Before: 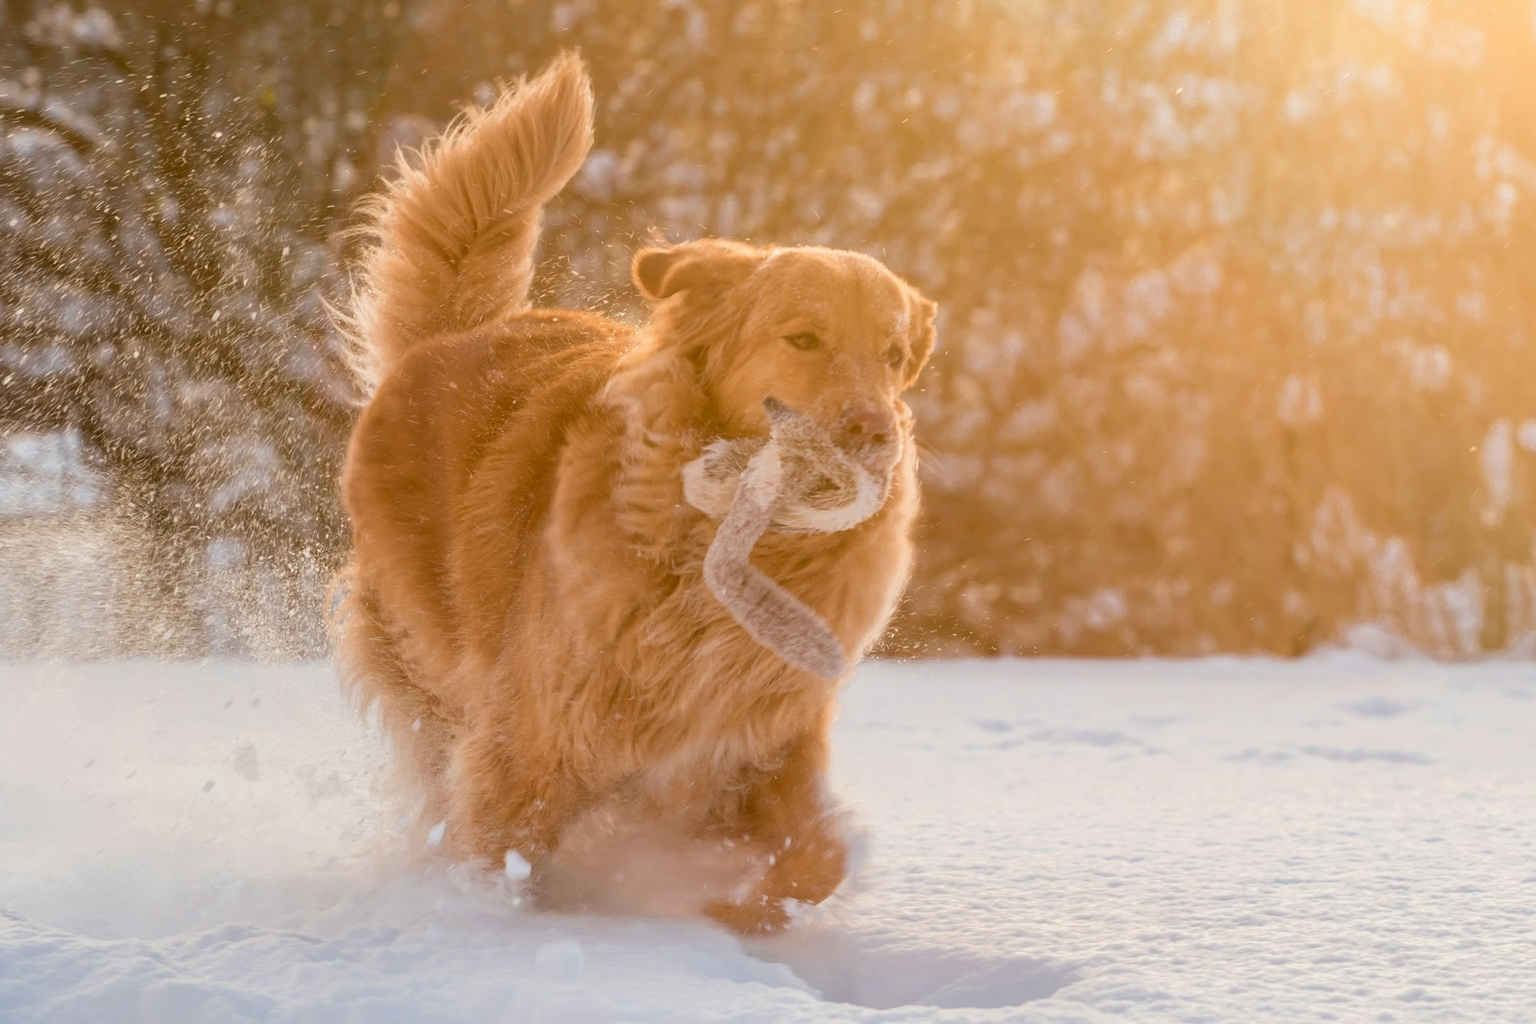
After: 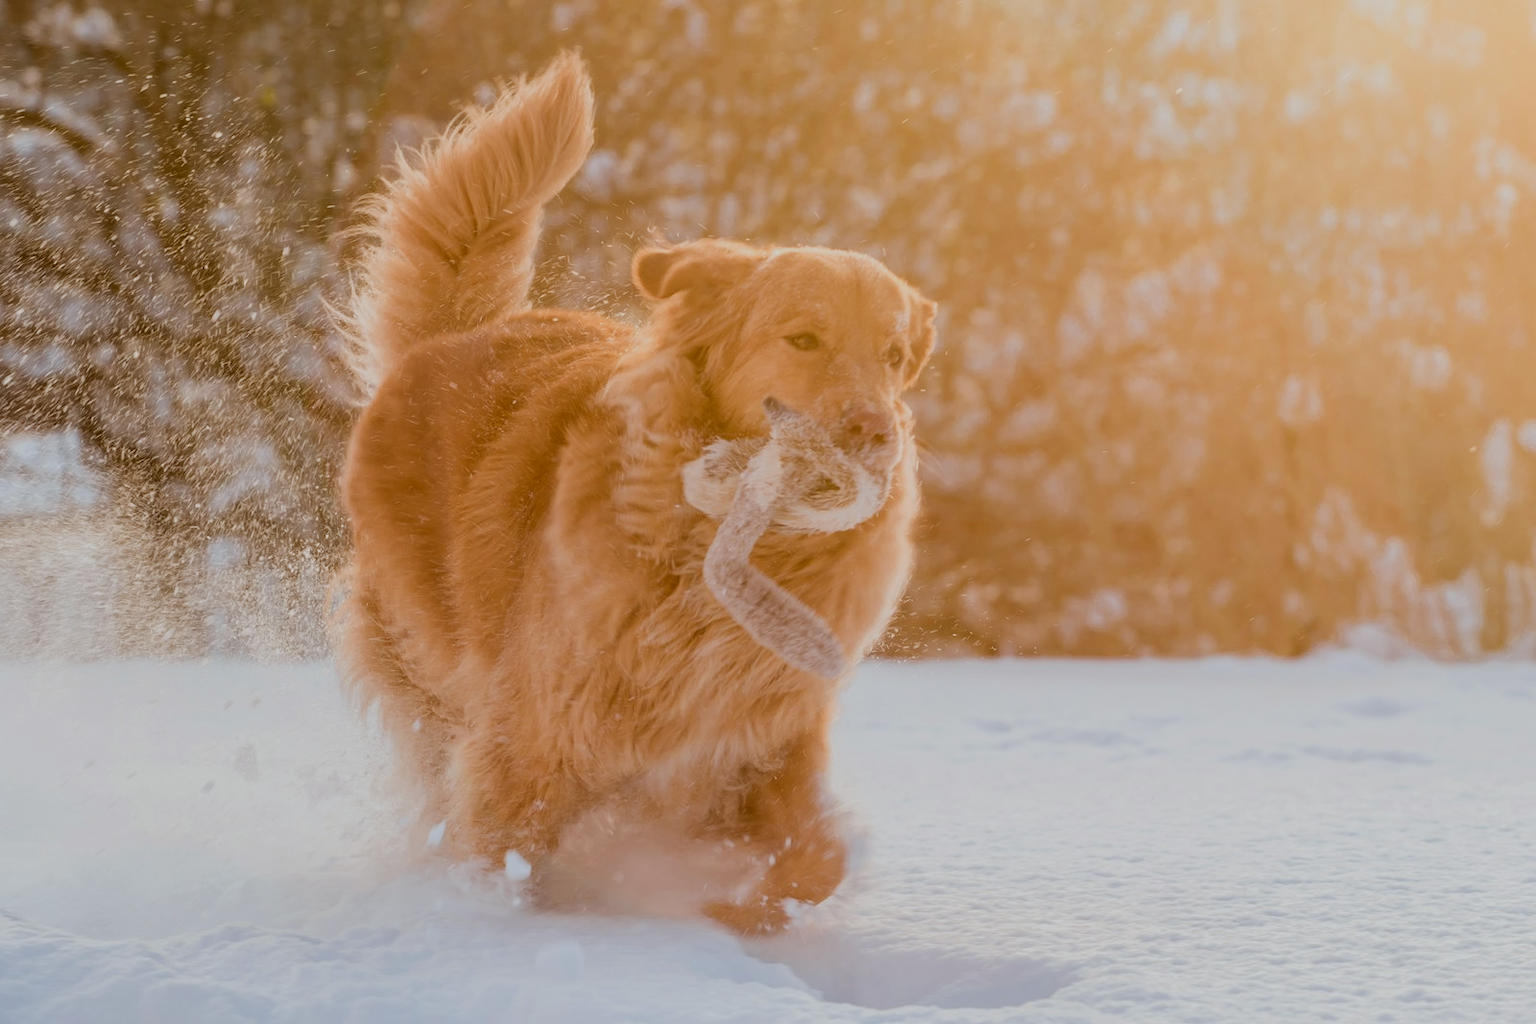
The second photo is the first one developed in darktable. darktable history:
color correction: highlights a* -3.28, highlights b* -6.24, shadows a* 3.1, shadows b* 5.19
filmic rgb: black relative exposure -7.65 EV, white relative exposure 4.56 EV, hardness 3.61
